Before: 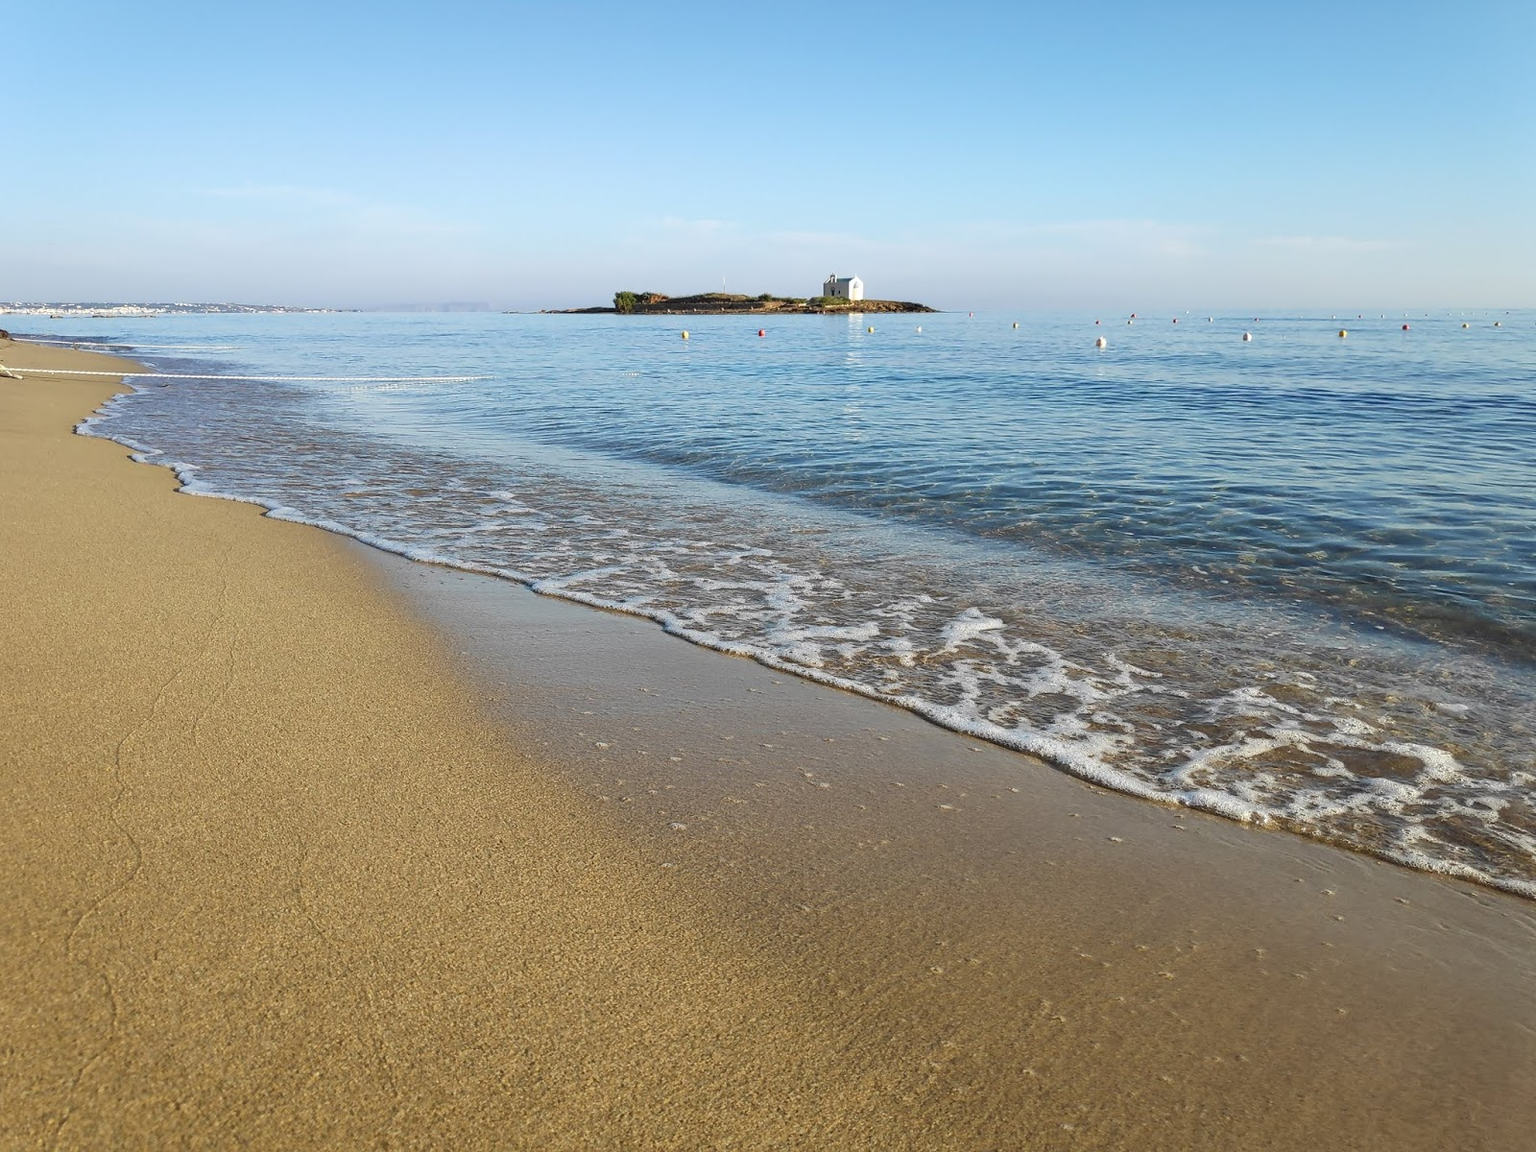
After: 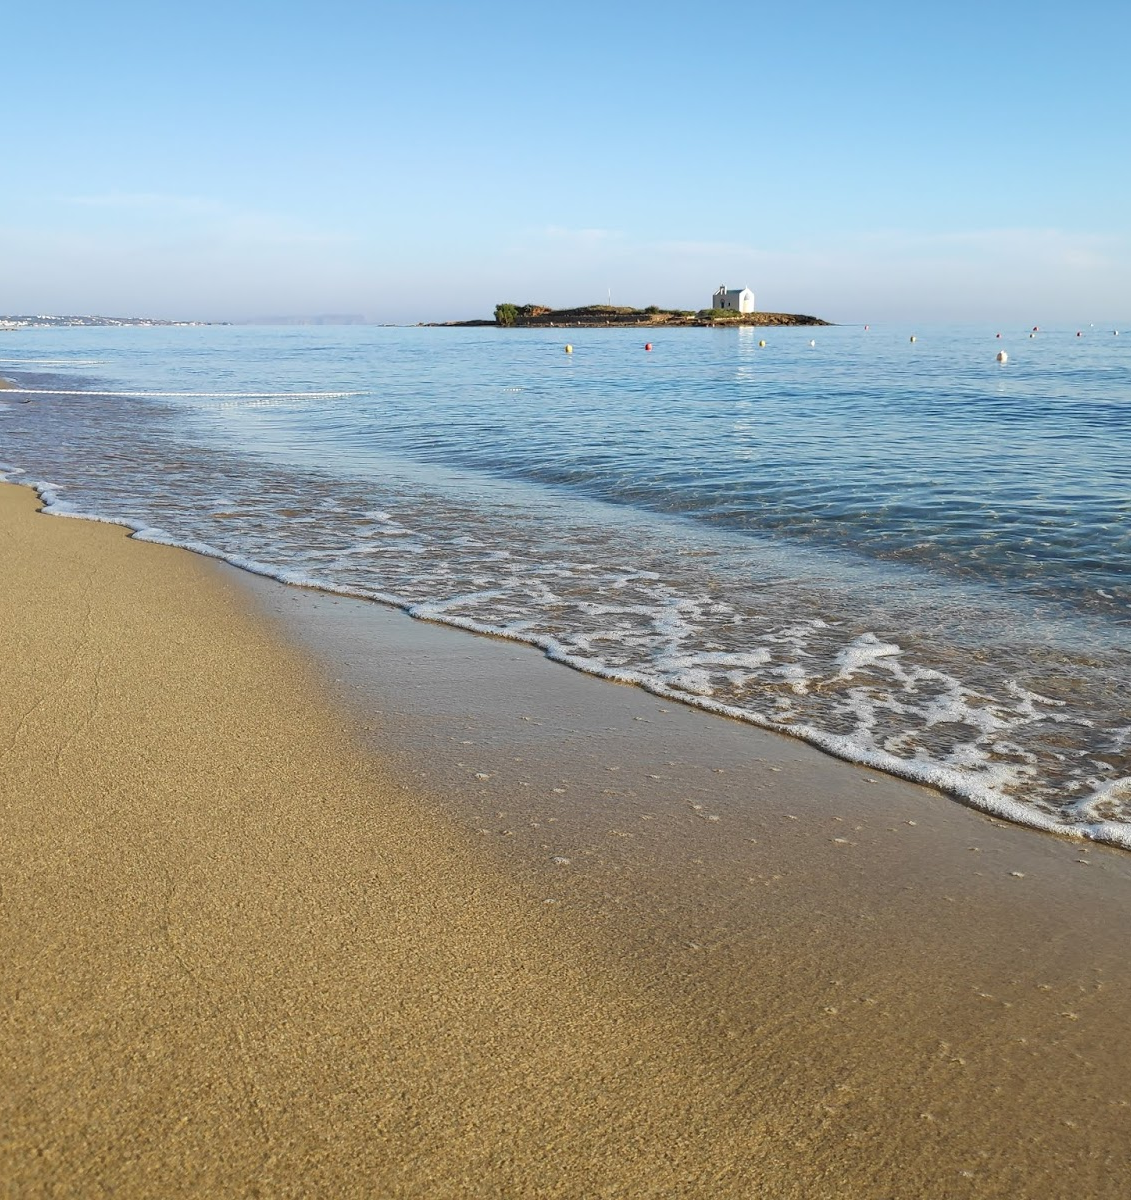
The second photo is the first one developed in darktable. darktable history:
crop and rotate: left 9.067%, right 20.211%
